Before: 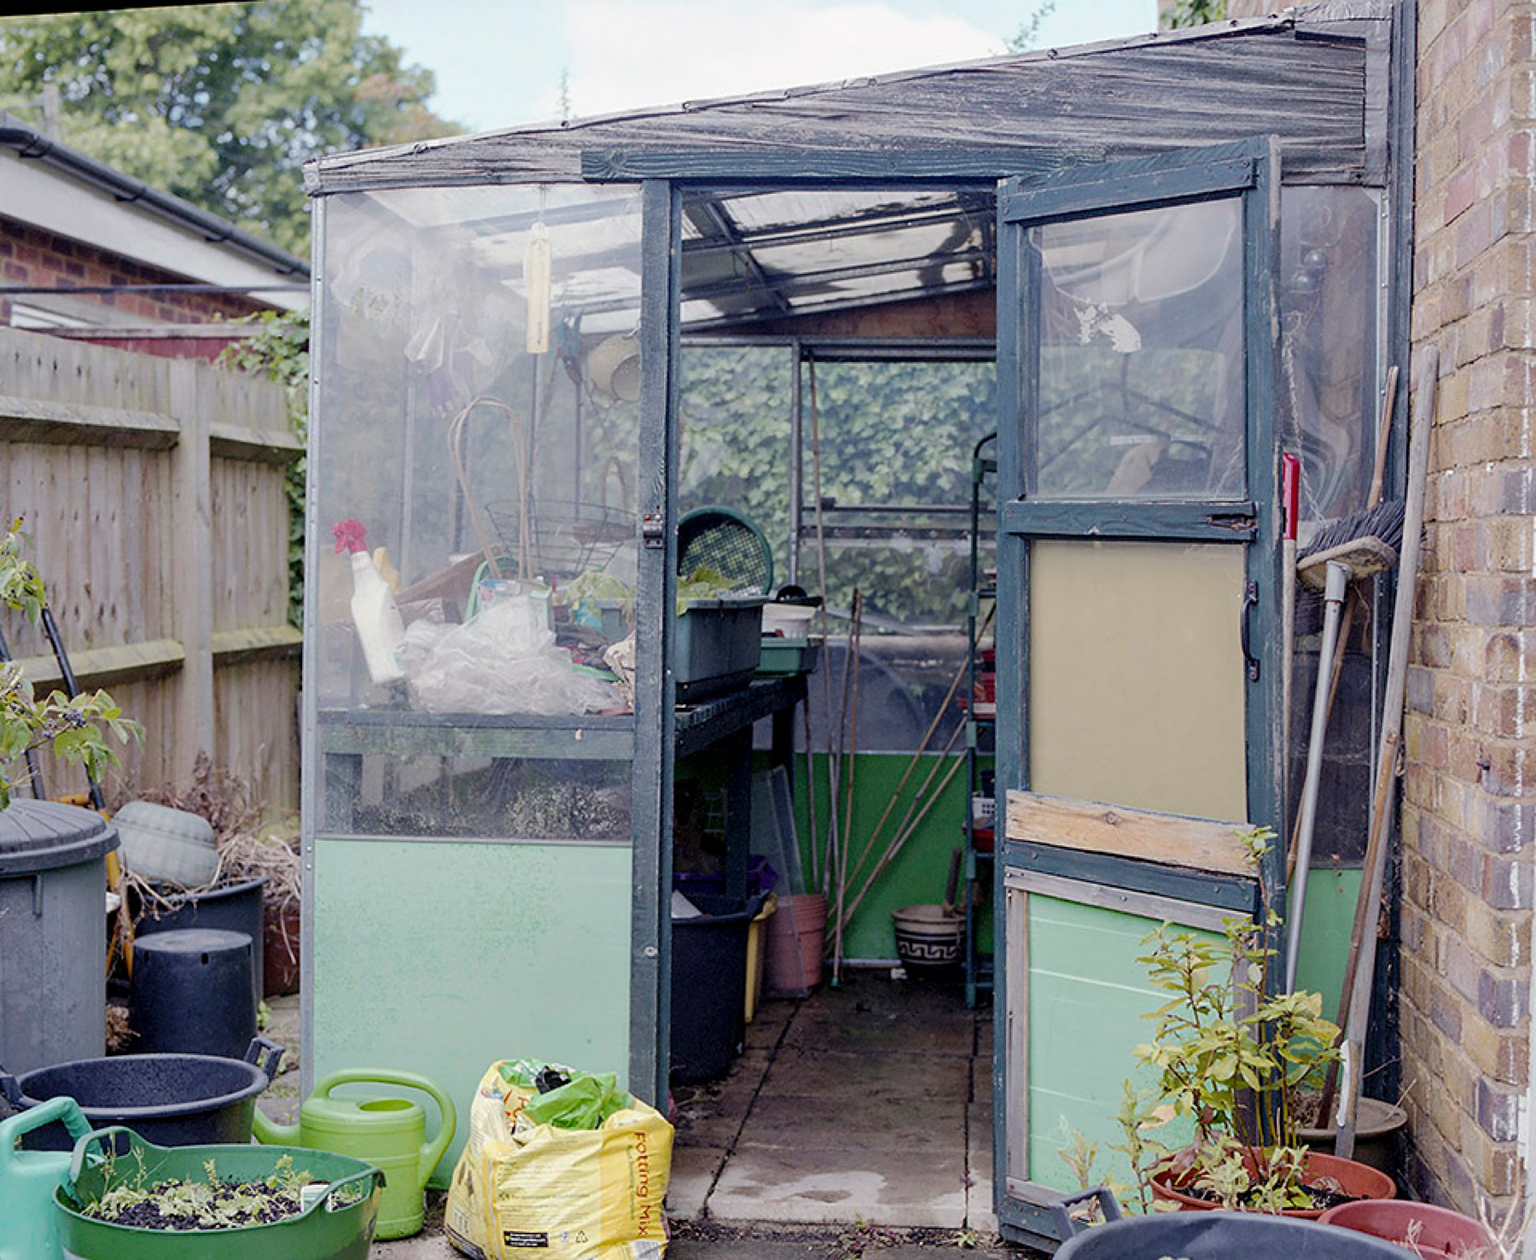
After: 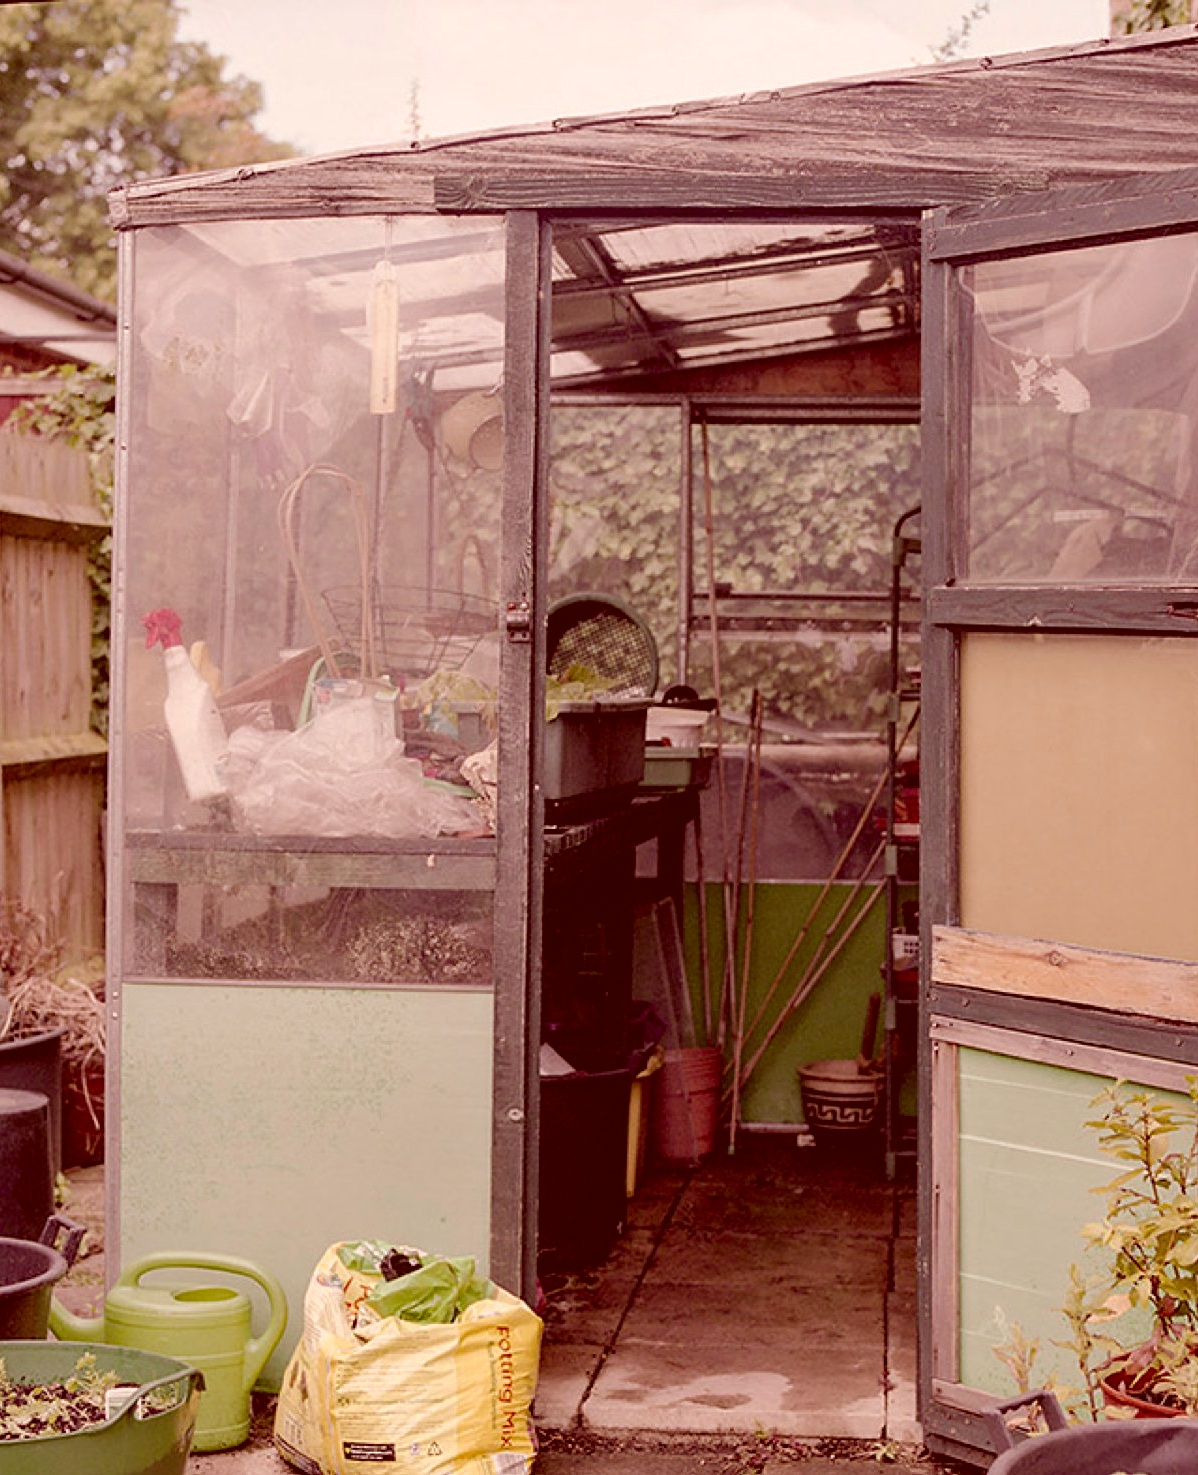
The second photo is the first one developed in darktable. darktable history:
color correction: highlights a* 9.52, highlights b* 8.86, shadows a* 39.66, shadows b* 39.74, saturation 0.805
crop and rotate: left 13.748%, right 19.677%
